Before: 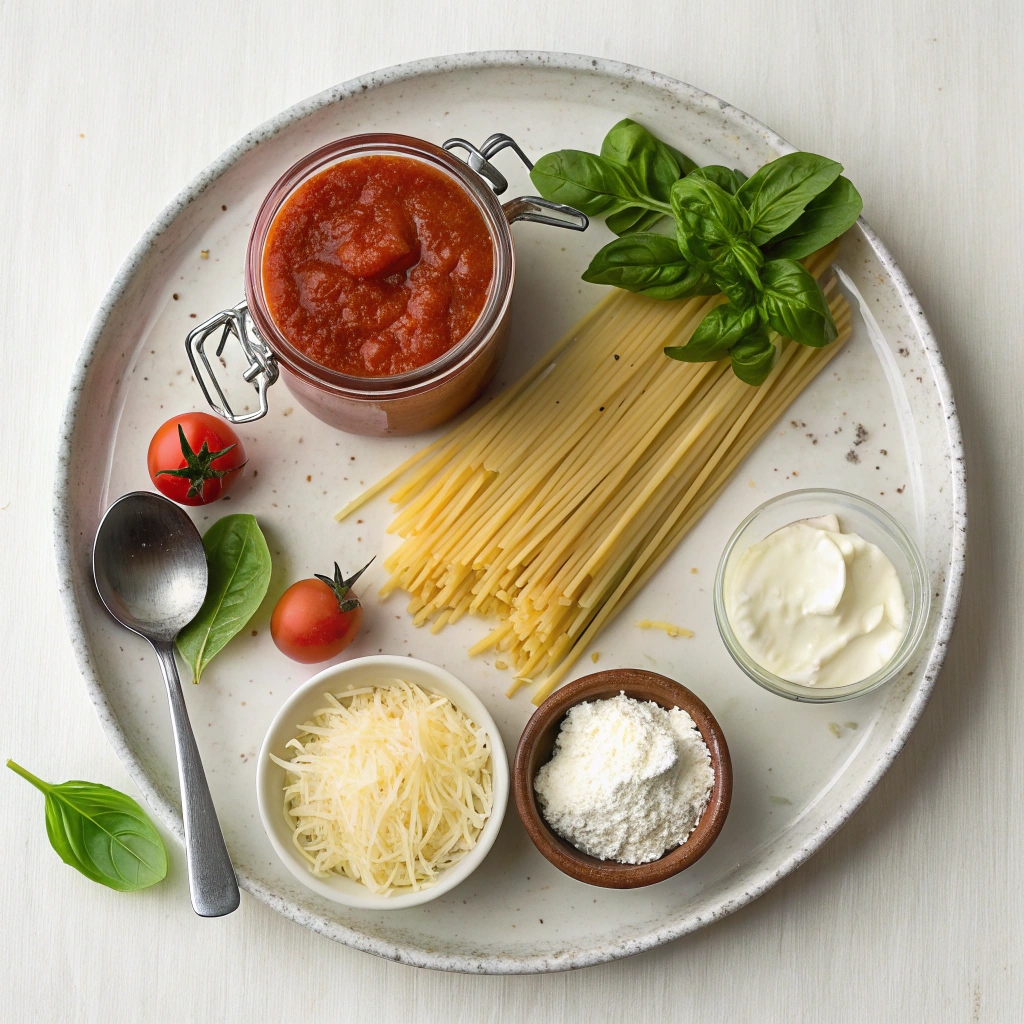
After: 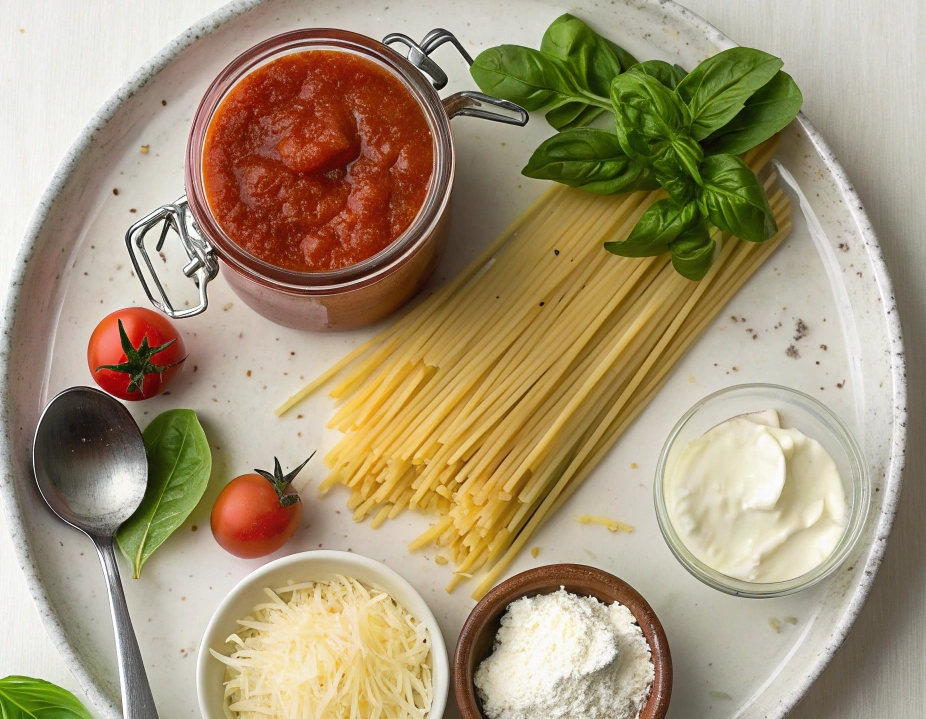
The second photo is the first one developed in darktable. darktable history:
crop: left 5.921%, top 10.26%, right 3.597%, bottom 19.487%
